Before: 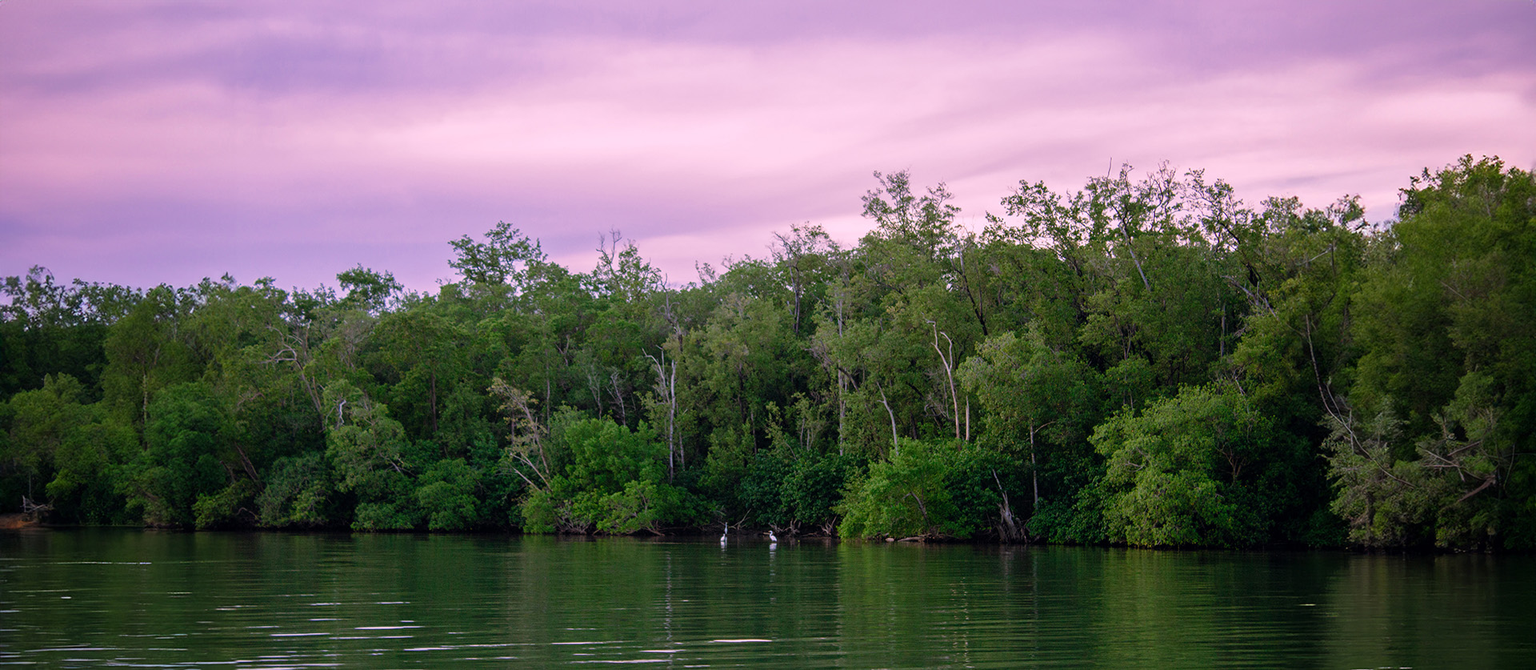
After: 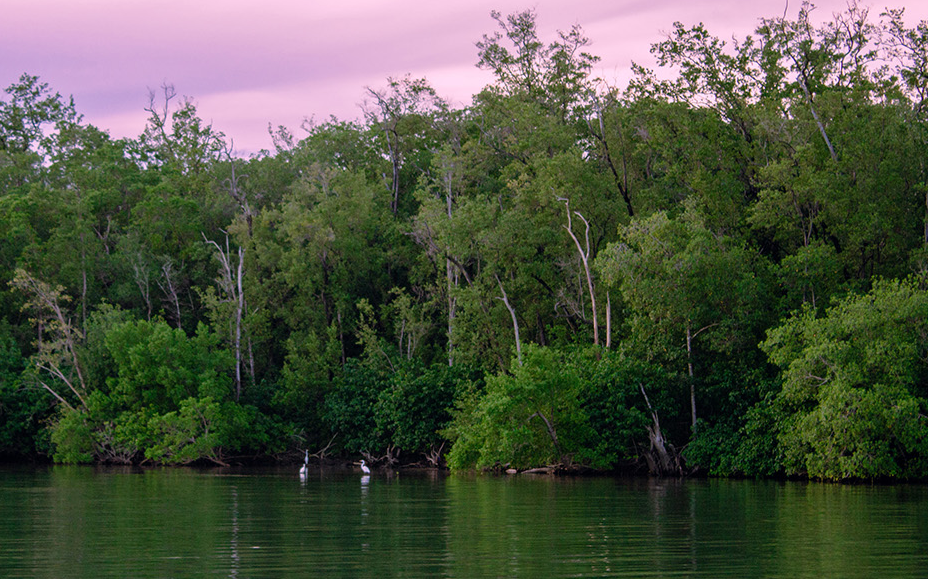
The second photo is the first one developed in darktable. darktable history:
crop: left 31.319%, top 24.276%, right 20.338%, bottom 6.436%
